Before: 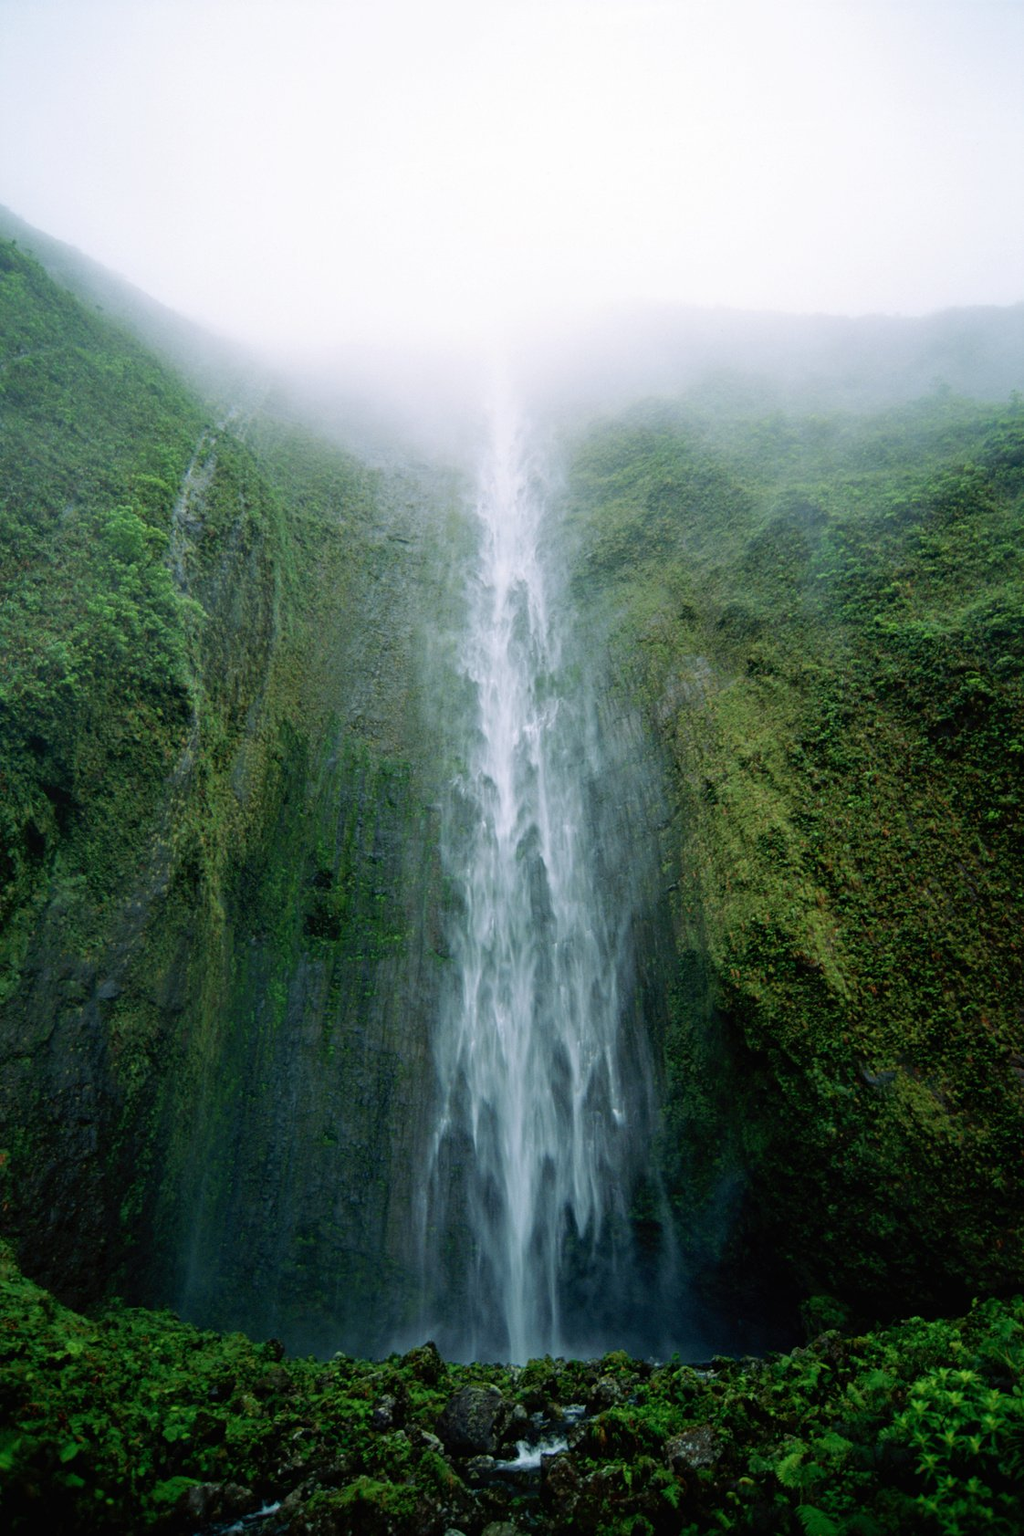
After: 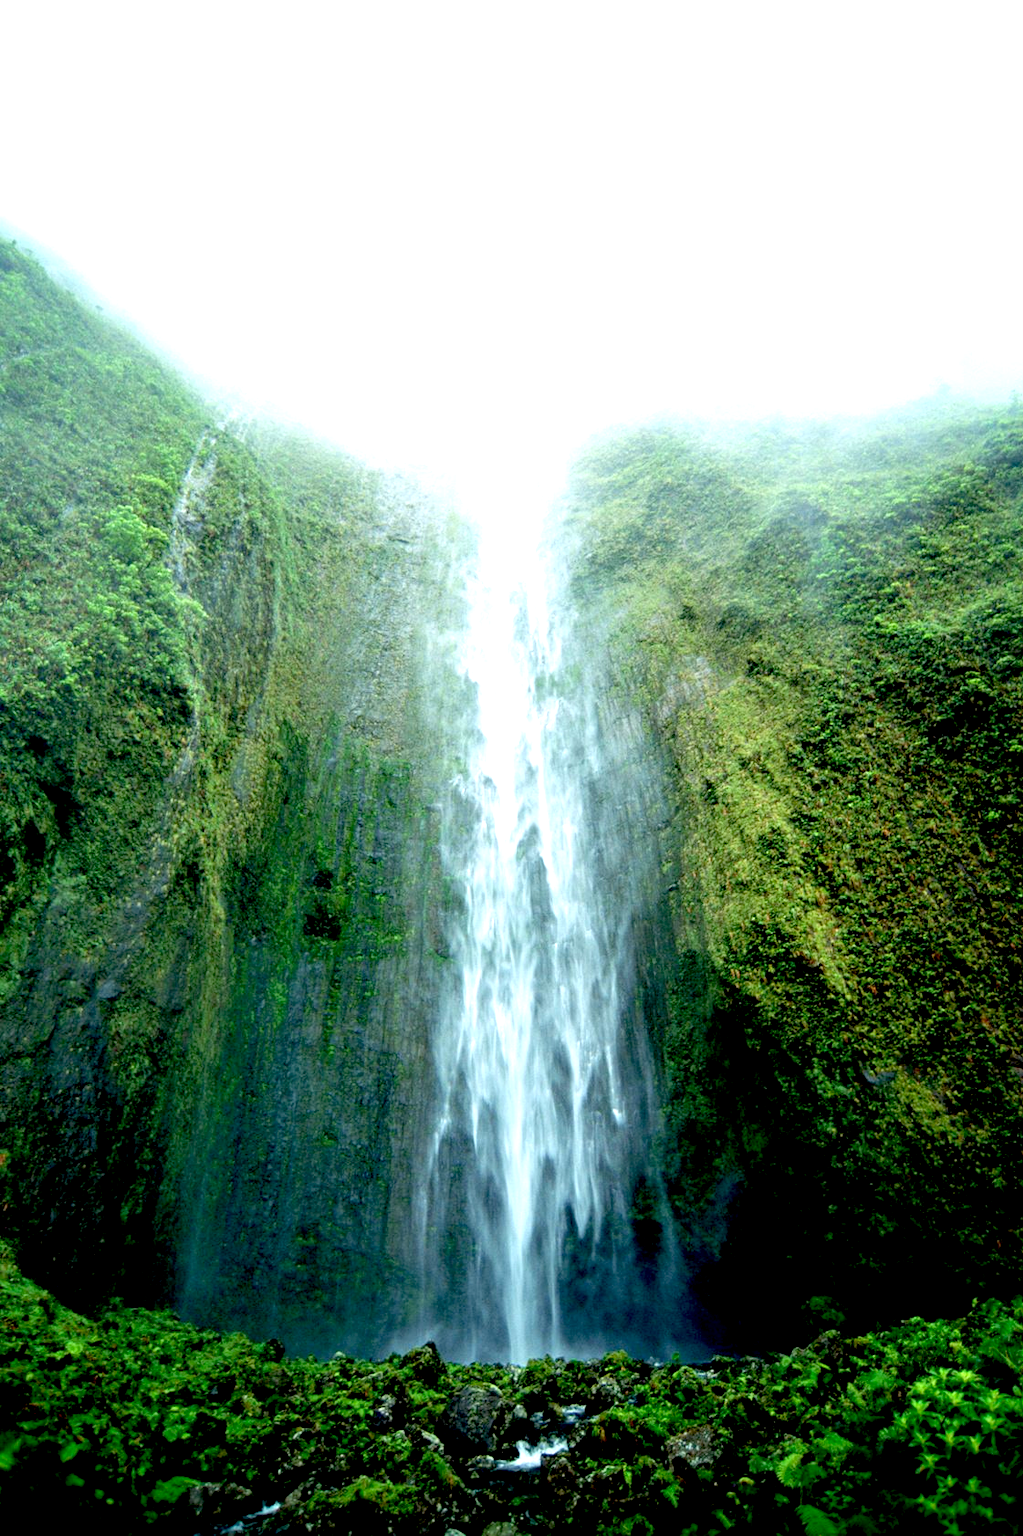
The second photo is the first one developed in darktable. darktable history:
tone equalizer: -8 EV -0.555 EV
exposure: black level correction 0.008, exposure 1.427 EV, compensate highlight preservation false
